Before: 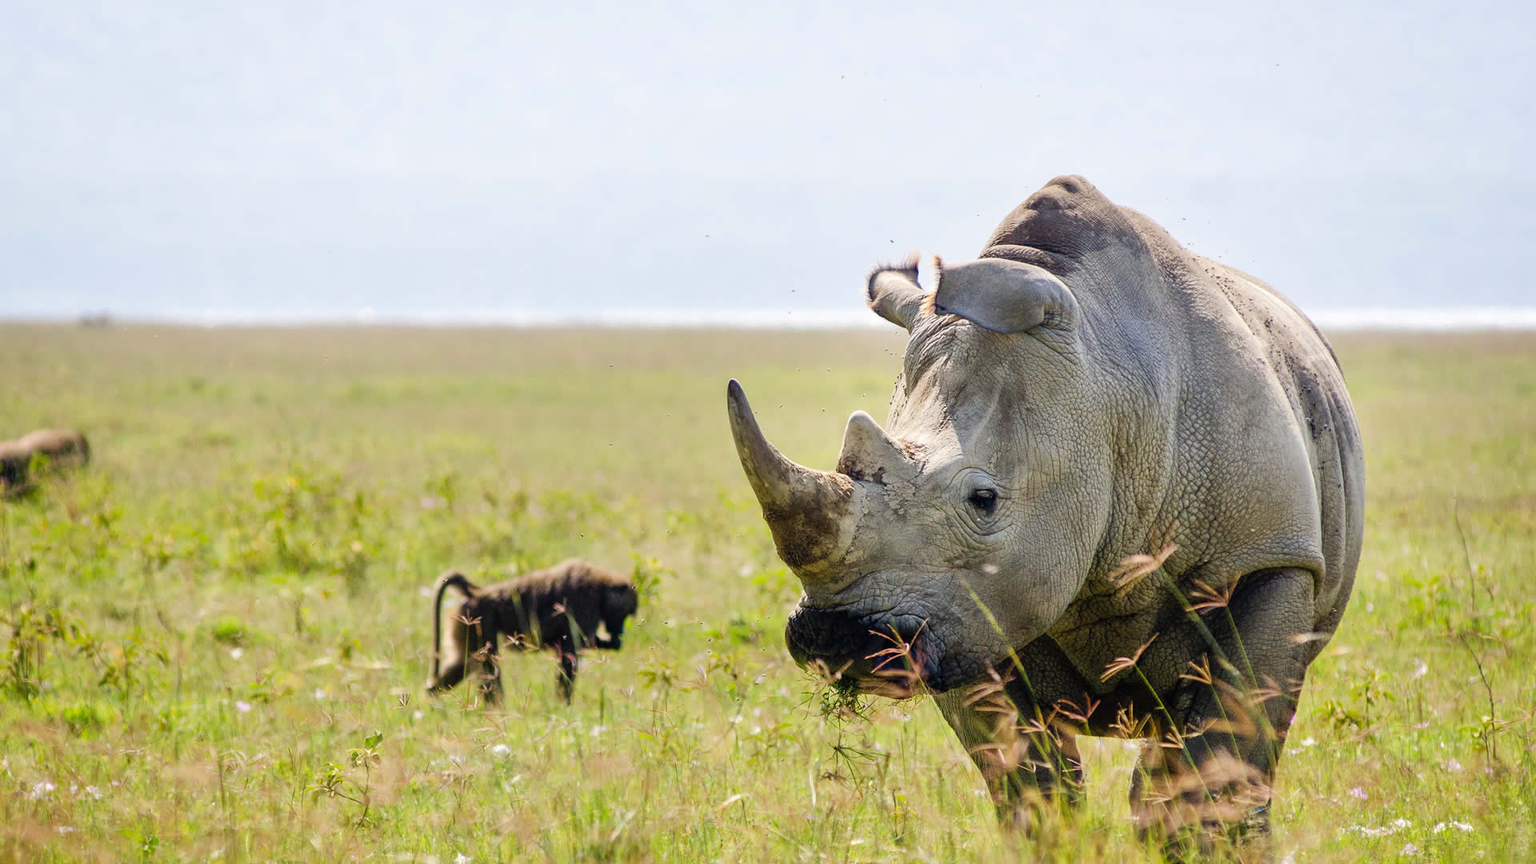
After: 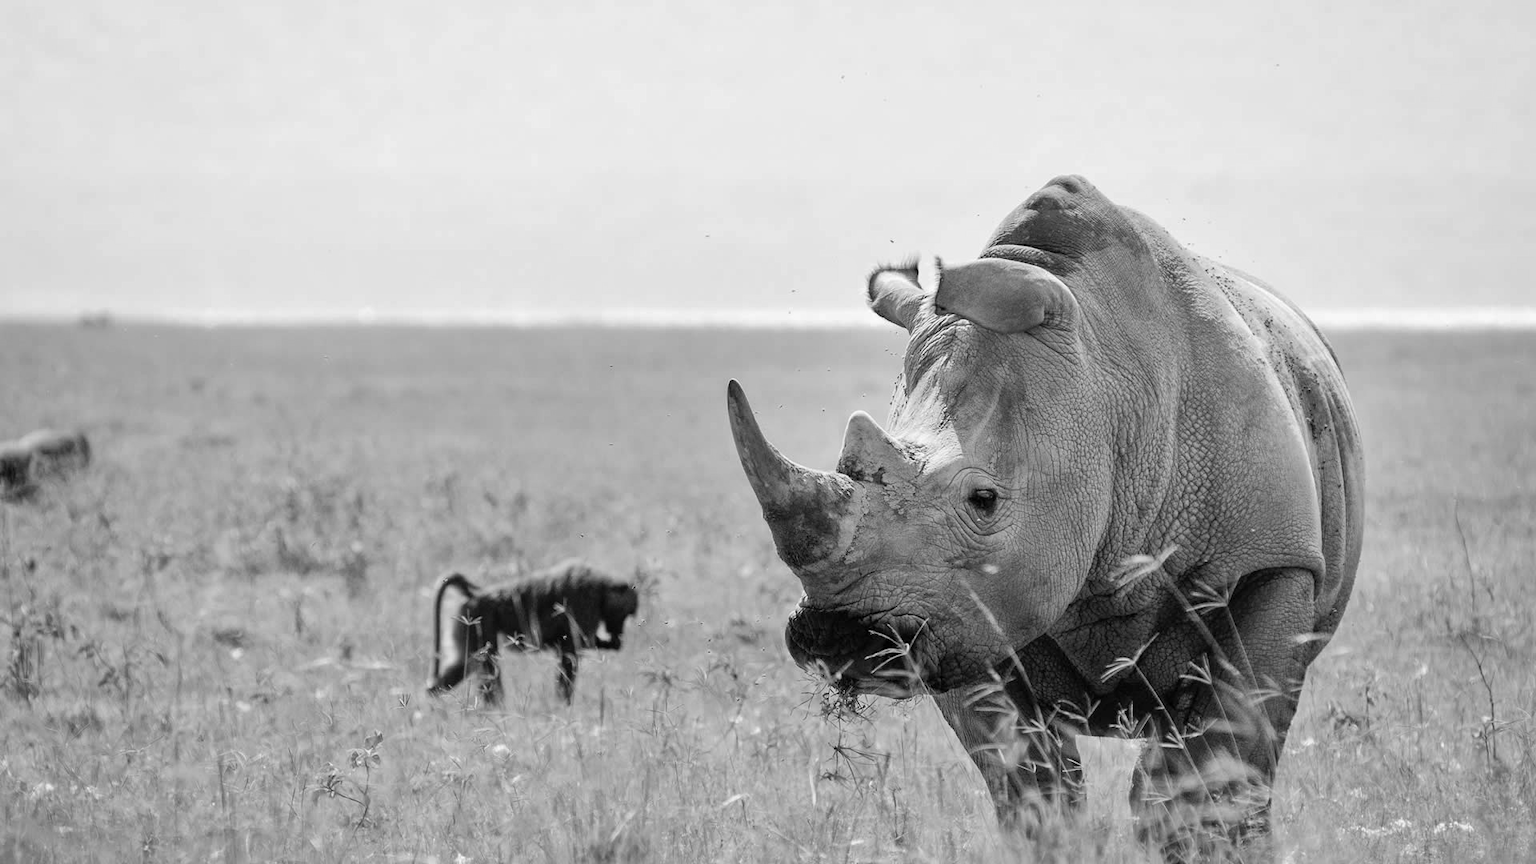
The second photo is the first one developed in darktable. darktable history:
monochrome: on, module defaults
shadows and highlights: shadows 25, highlights -25
color correction: highlights a* 17.94, highlights b* 35.39, shadows a* 1.48, shadows b* 6.42, saturation 1.01
color balance rgb: perceptual saturation grading › global saturation 20%, global vibrance 20%
